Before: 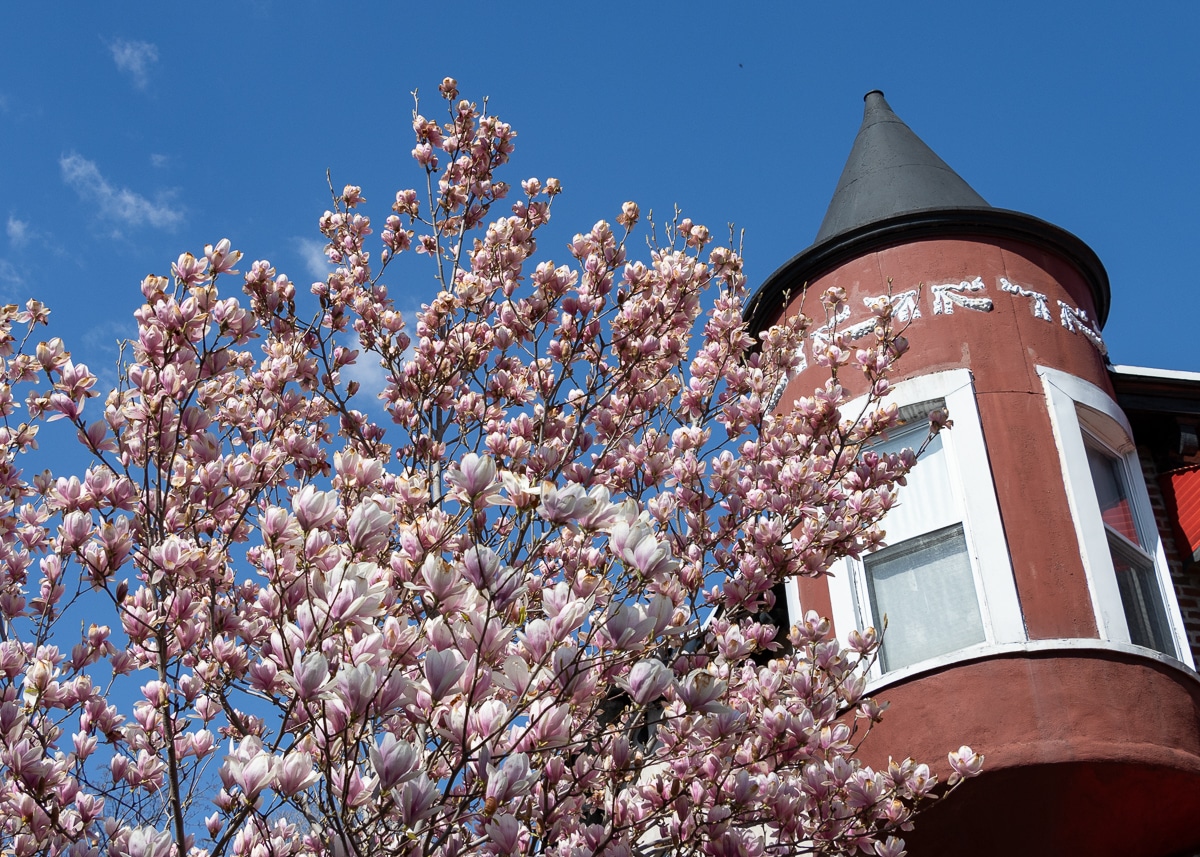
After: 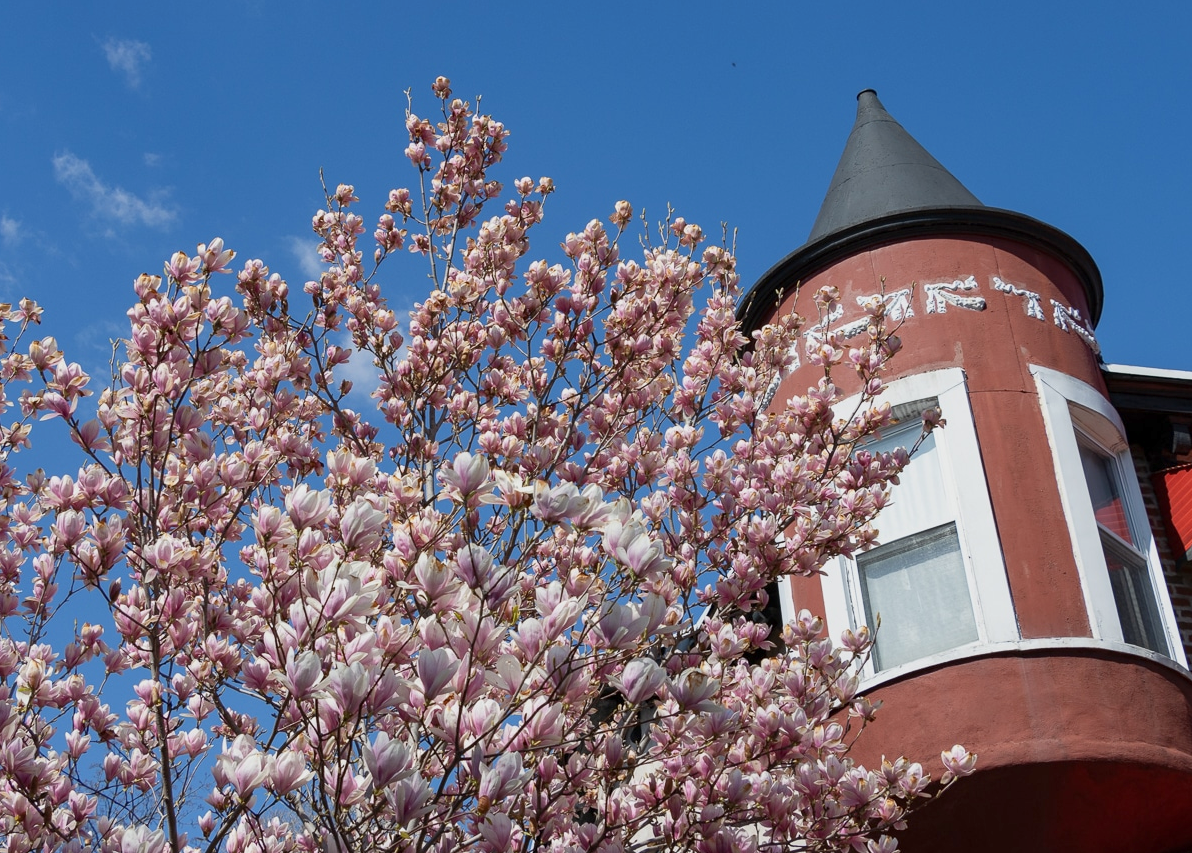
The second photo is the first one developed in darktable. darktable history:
crop and rotate: left 0.659%, top 0.133%, bottom 0.324%
color balance rgb: perceptual saturation grading › global saturation 0.182%, contrast -10.47%
